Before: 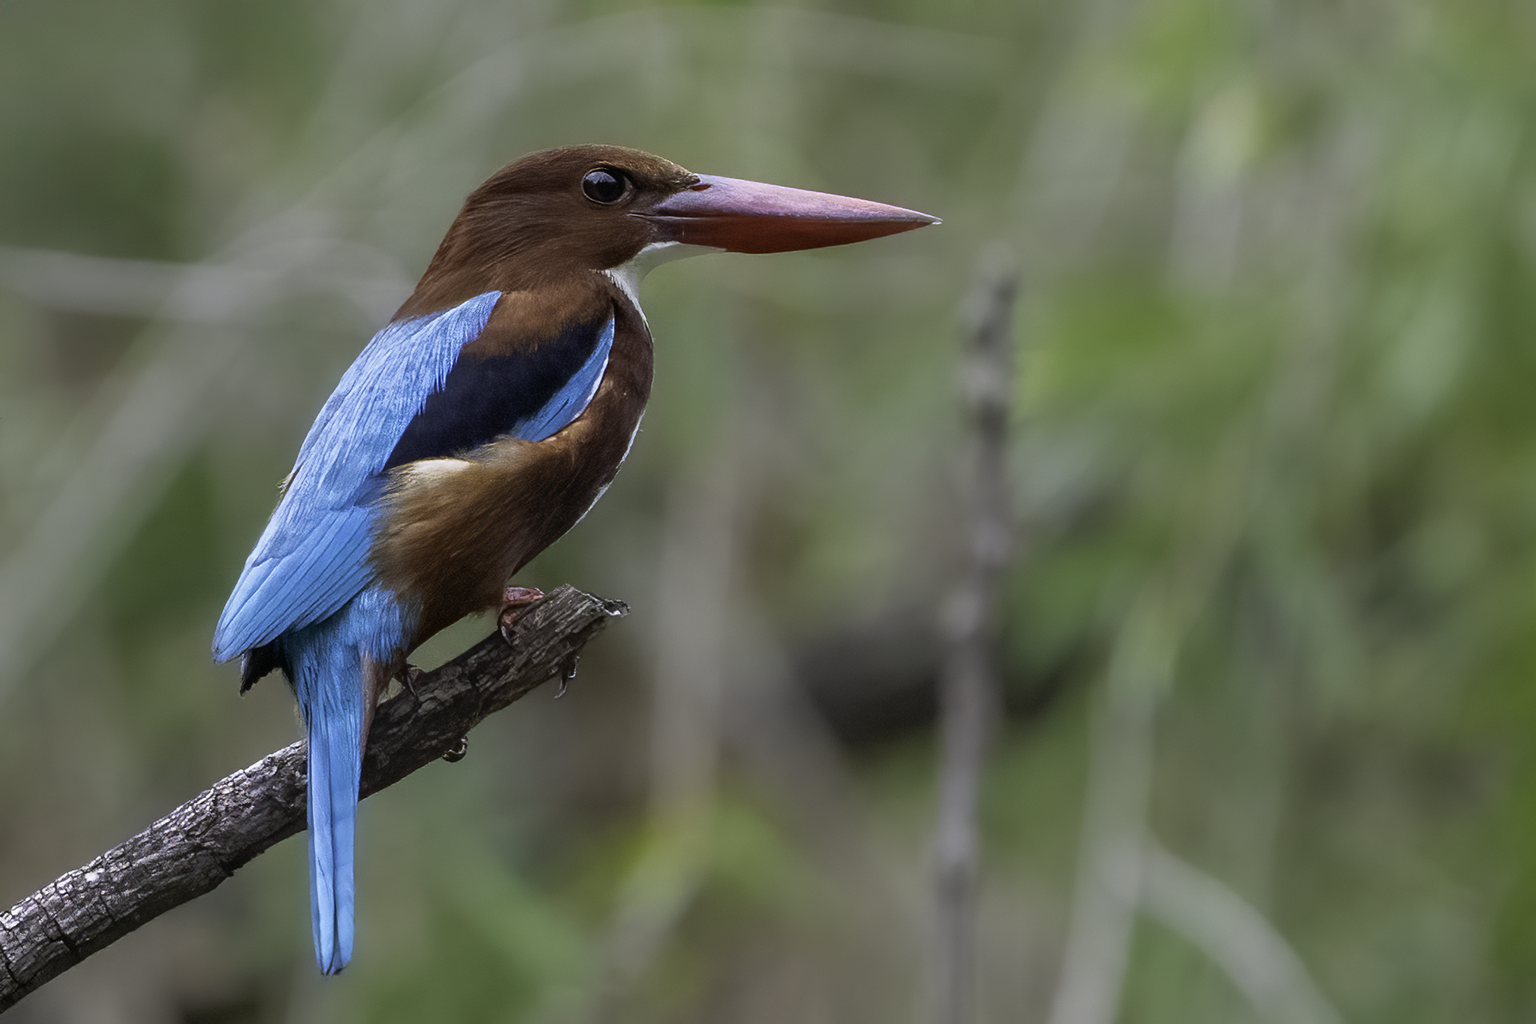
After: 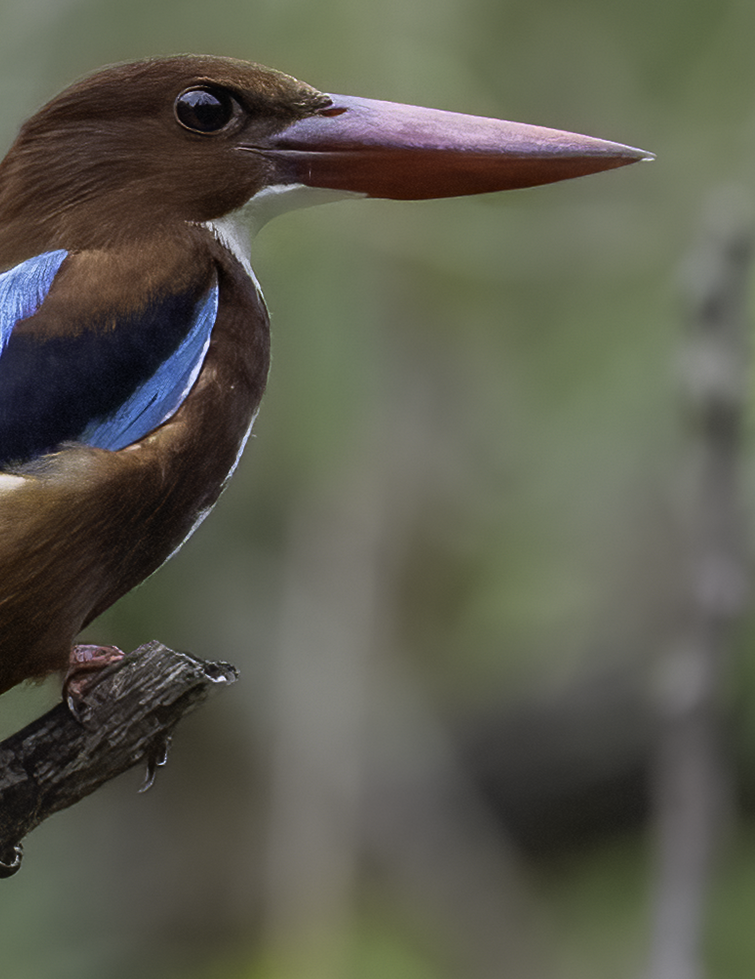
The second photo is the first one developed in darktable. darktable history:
crop and rotate: left 29.372%, top 10.18%, right 33.754%, bottom 18.098%
